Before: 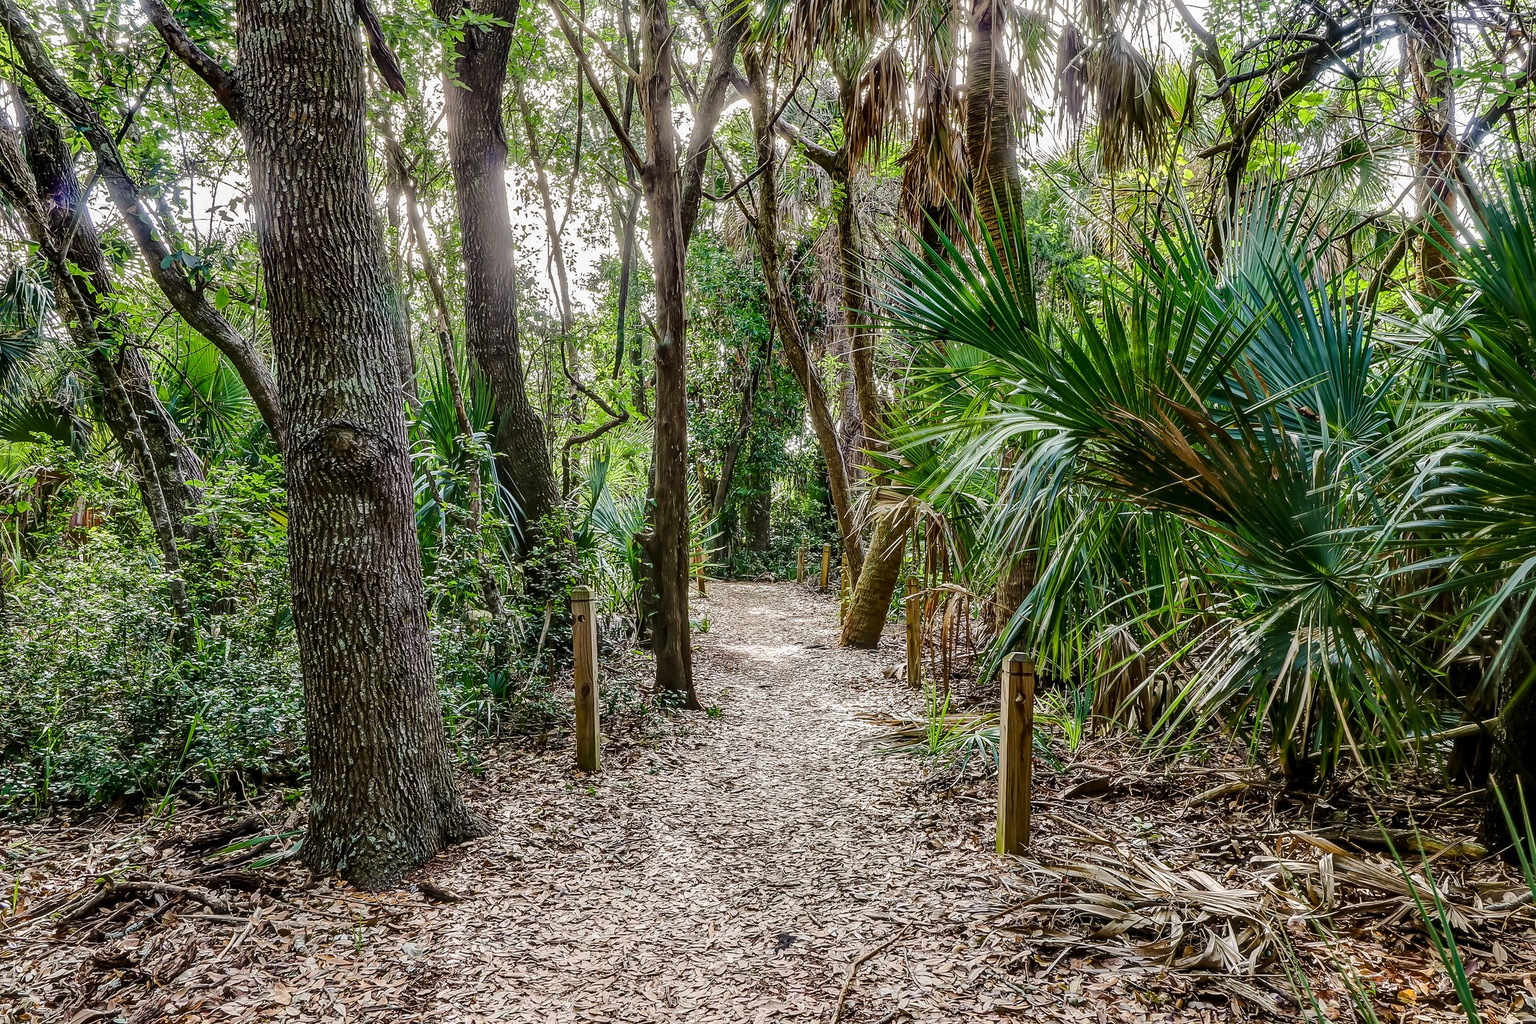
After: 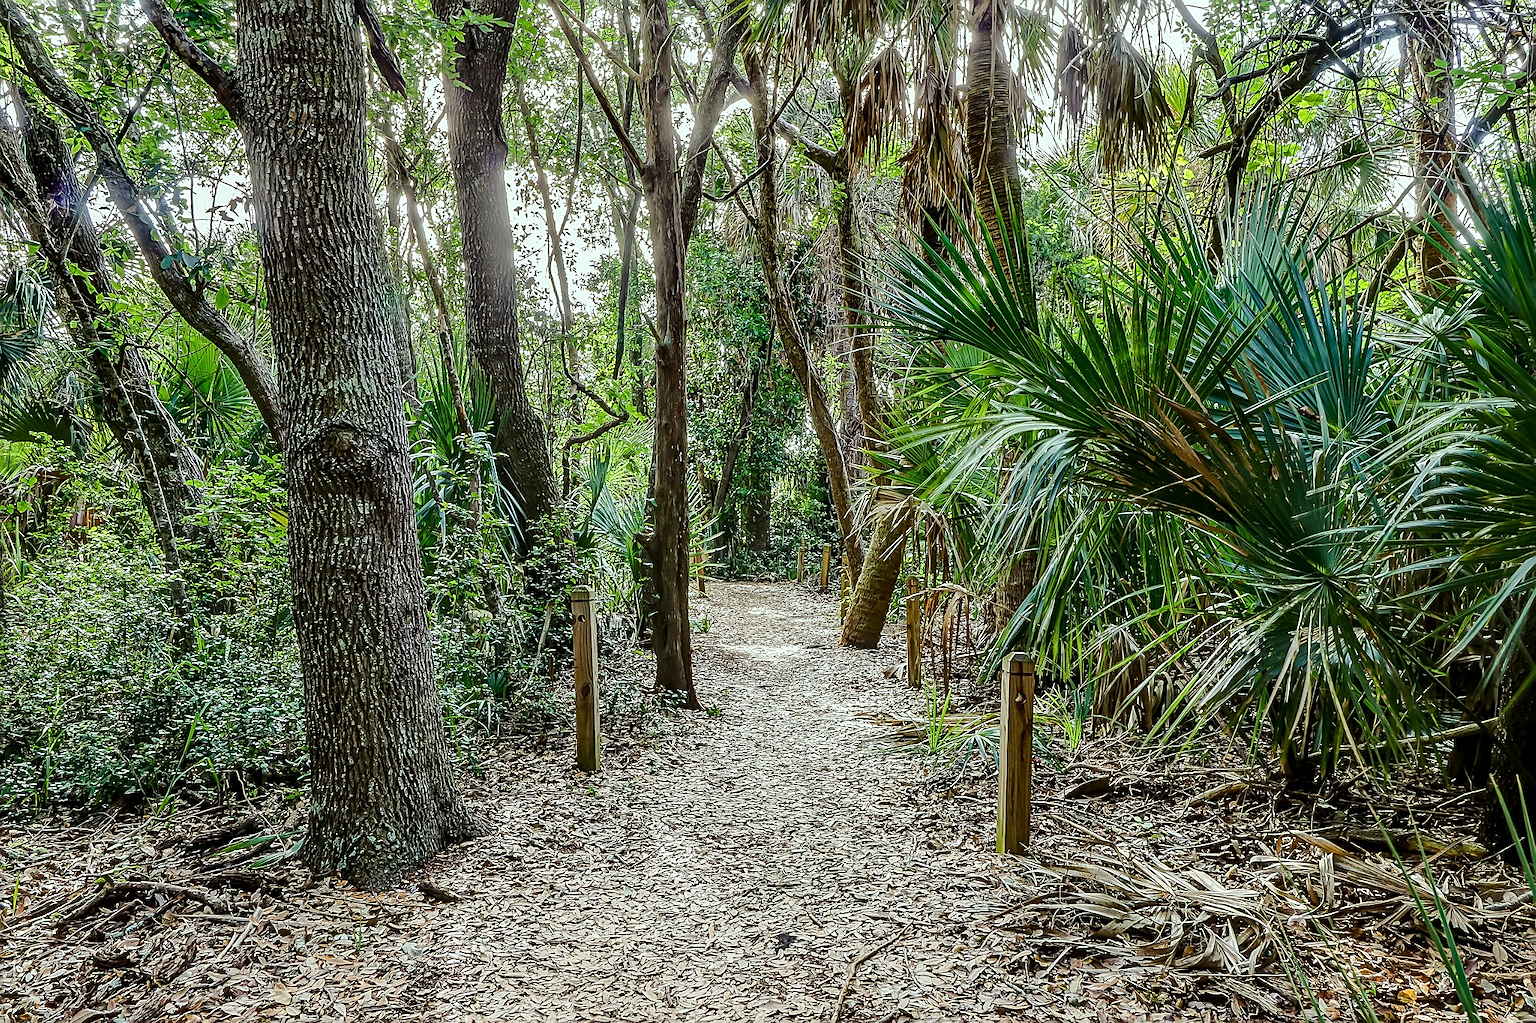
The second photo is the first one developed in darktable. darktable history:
color correction: highlights a* -6.69, highlights b* 0.49
sharpen: on, module defaults
